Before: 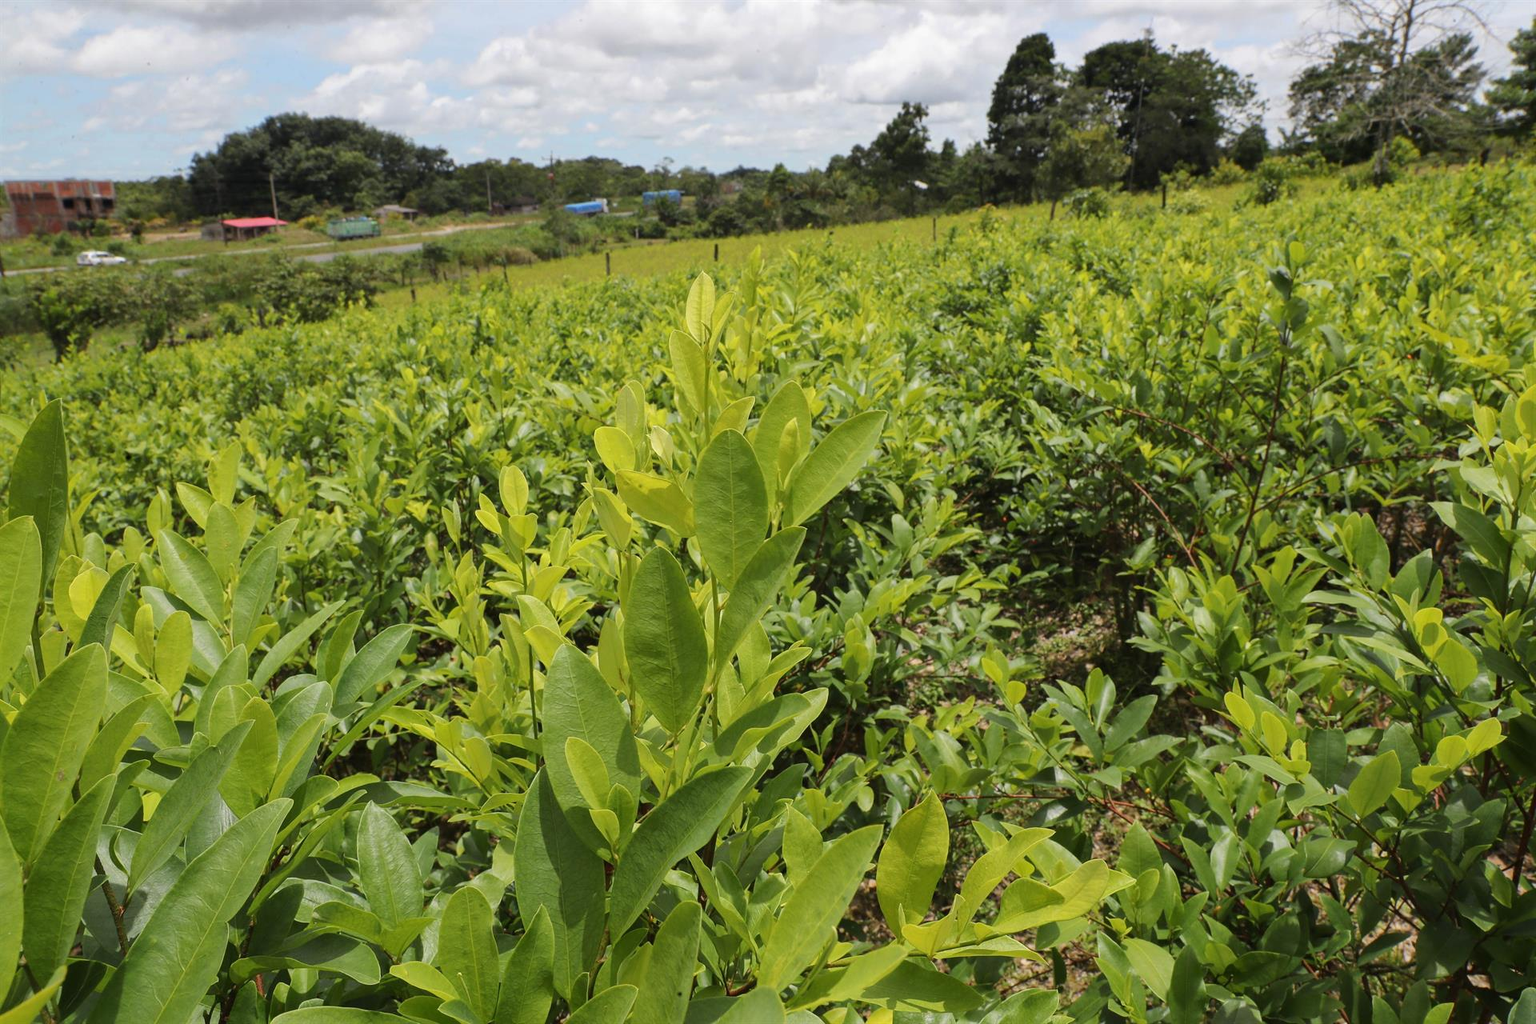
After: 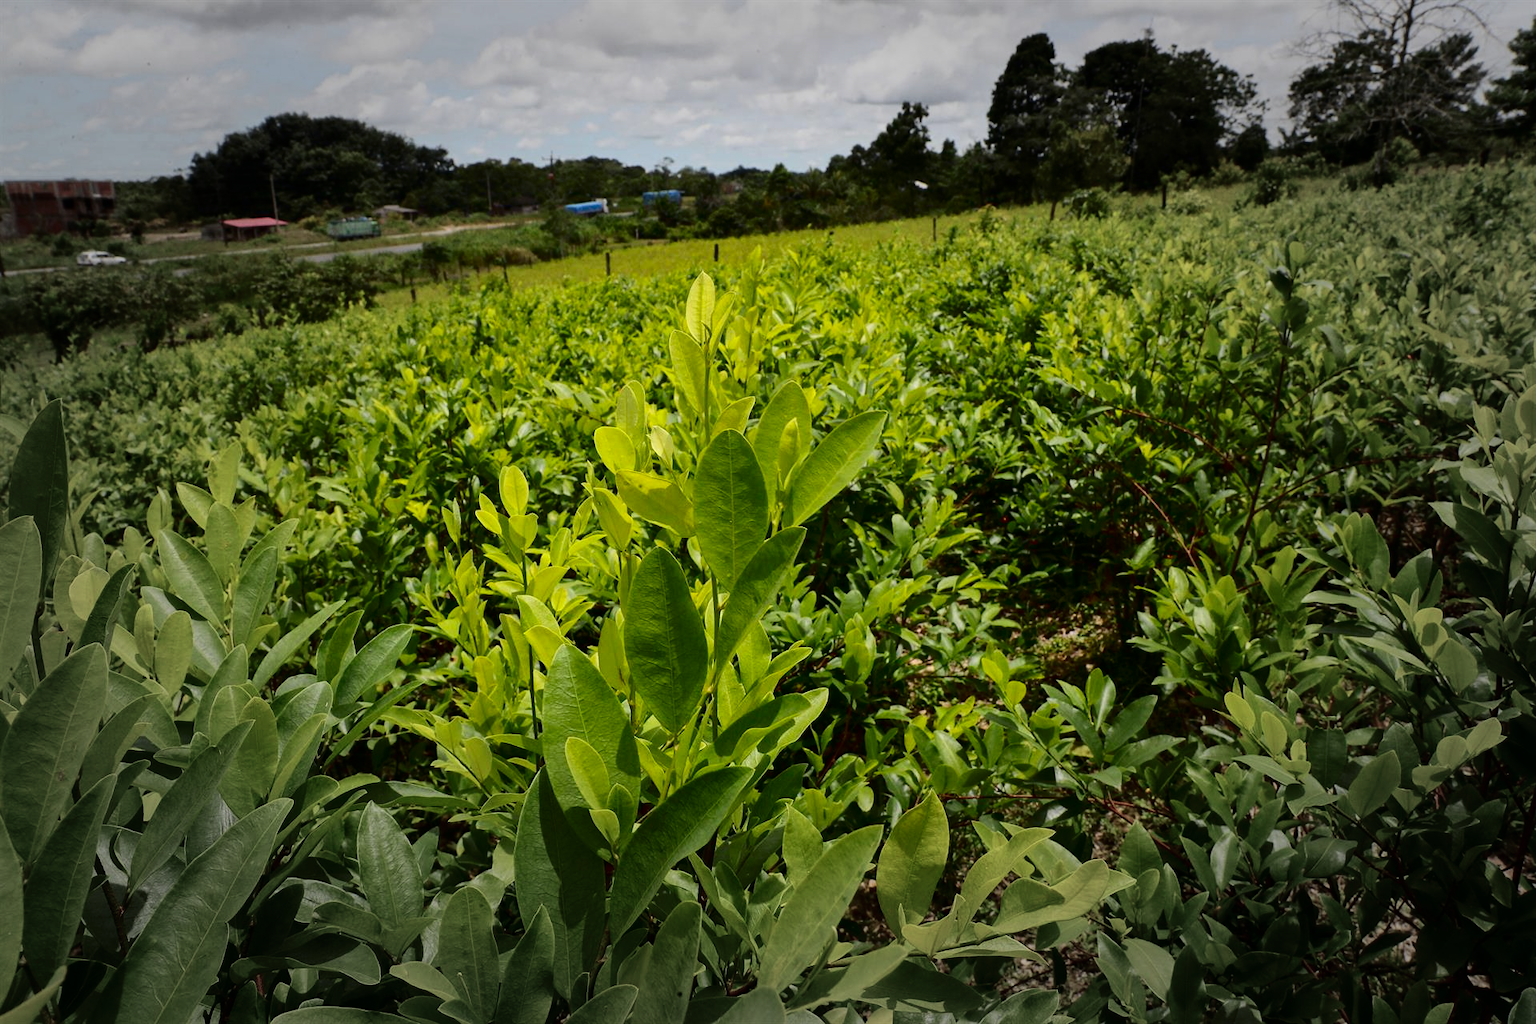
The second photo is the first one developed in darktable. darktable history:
contrast brightness saturation: contrast 0.22, brightness -0.19, saturation 0.24
vignetting: fall-off start 48.41%, automatic ratio true, width/height ratio 1.29, unbound false
